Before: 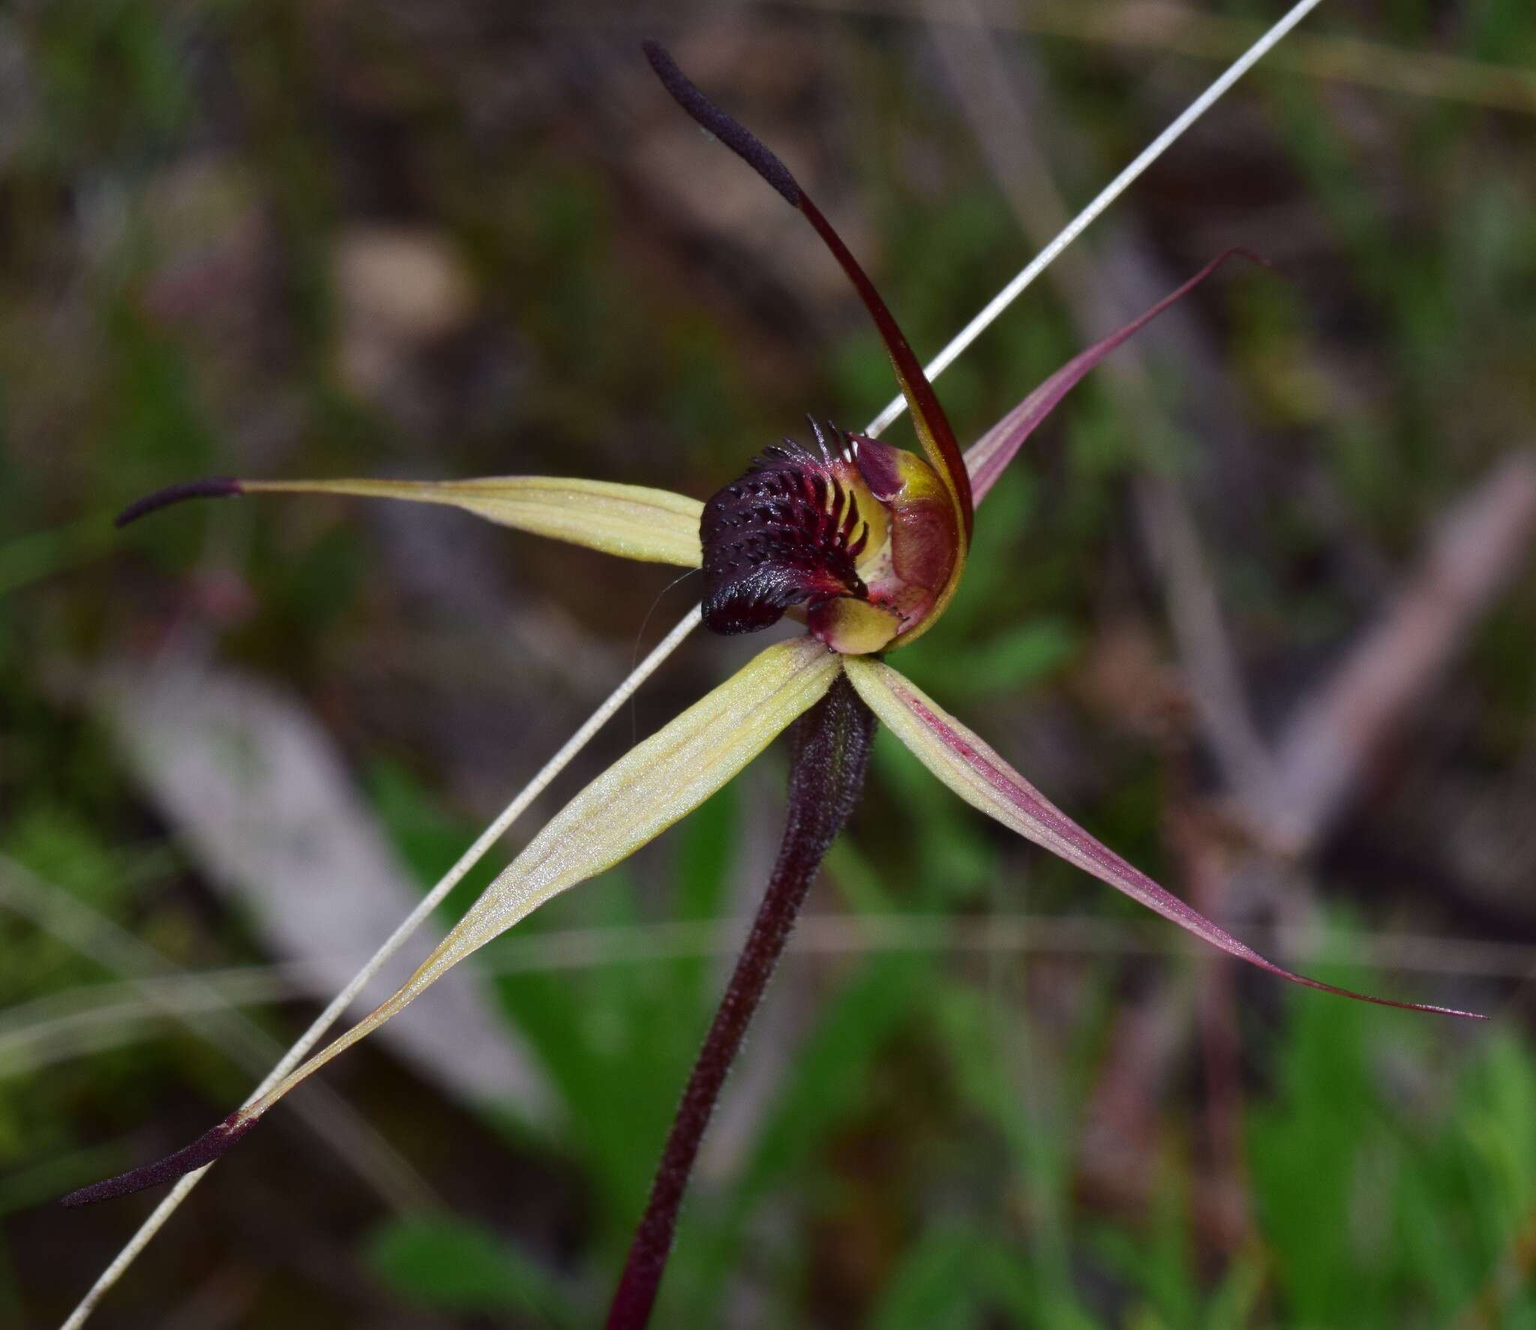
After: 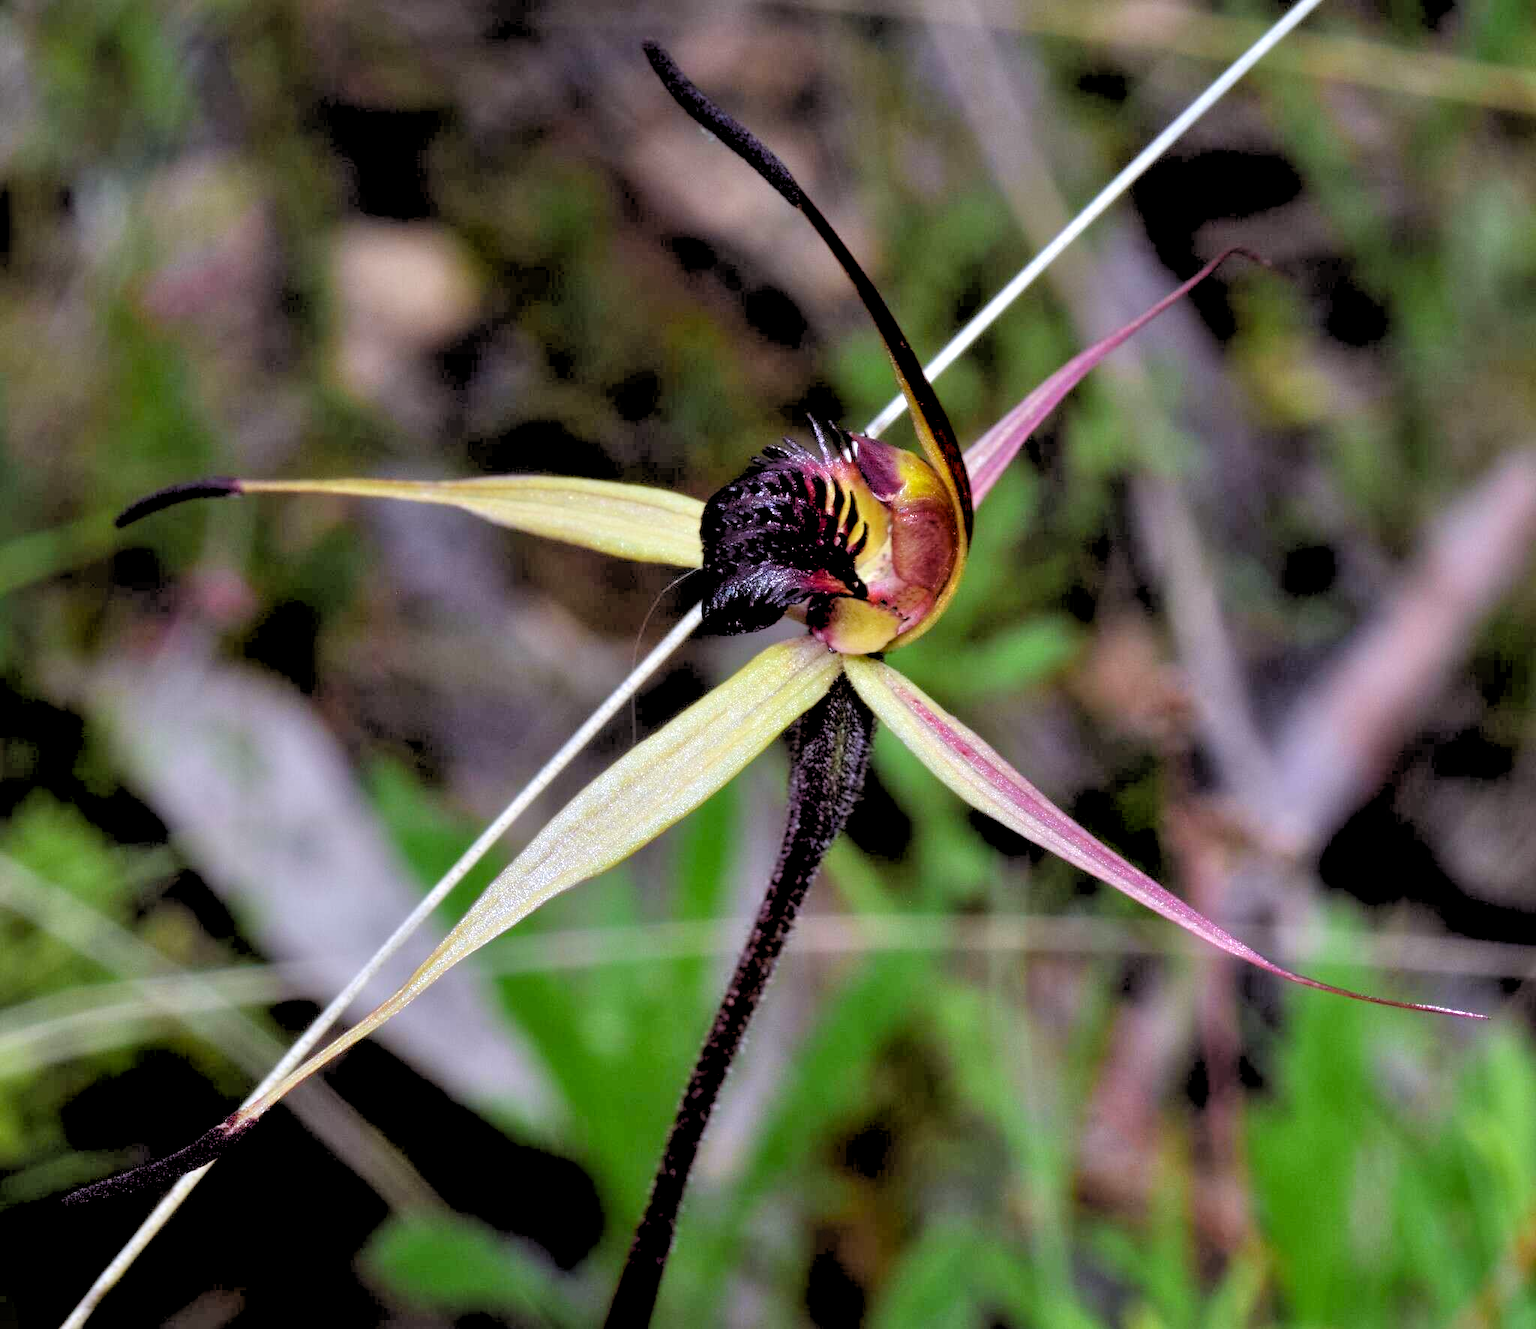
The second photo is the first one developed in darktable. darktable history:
rgb levels: levels [[0.029, 0.461, 0.922], [0, 0.5, 1], [0, 0.5, 1]]
white balance: red 0.984, blue 1.059
exposure: black level correction 0.002, exposure 0.15 EV, compensate highlight preservation false
tone equalizer: -7 EV 0.15 EV, -6 EV 0.6 EV, -5 EV 1.15 EV, -4 EV 1.33 EV, -3 EV 1.15 EV, -2 EV 0.6 EV, -1 EV 0.15 EV, mask exposure compensation -0.5 EV
